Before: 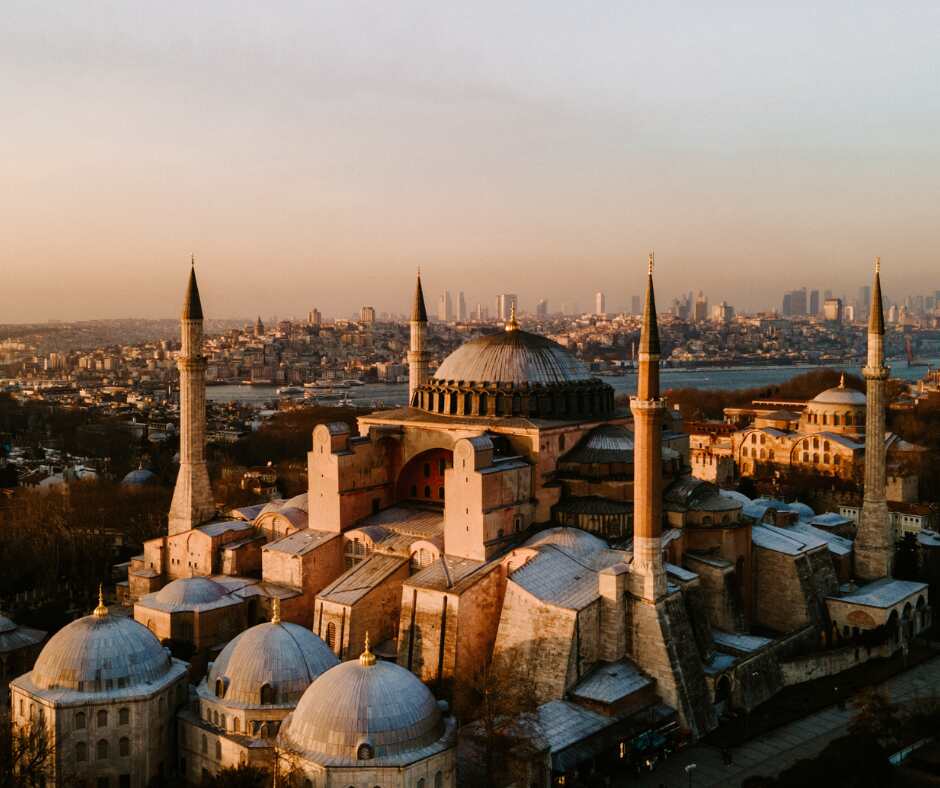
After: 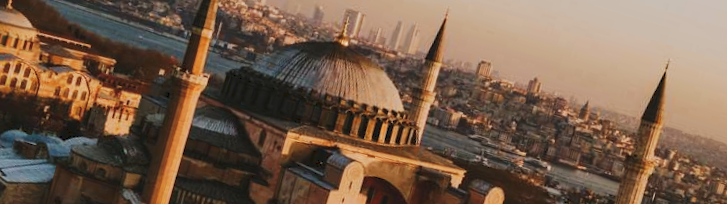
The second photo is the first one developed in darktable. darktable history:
tone curve: curves: ch0 [(0, 0) (0.003, 0.08) (0.011, 0.088) (0.025, 0.104) (0.044, 0.122) (0.069, 0.141) (0.1, 0.161) (0.136, 0.181) (0.177, 0.209) (0.224, 0.246) (0.277, 0.293) (0.335, 0.343) (0.399, 0.399) (0.468, 0.464) (0.543, 0.54) (0.623, 0.616) (0.709, 0.694) (0.801, 0.757) (0.898, 0.821) (1, 1)], preserve colors none
crop and rotate: angle 16.12°, top 30.835%, bottom 35.653%
local contrast: mode bilateral grid, contrast 20, coarseness 50, detail 120%, midtone range 0.2
